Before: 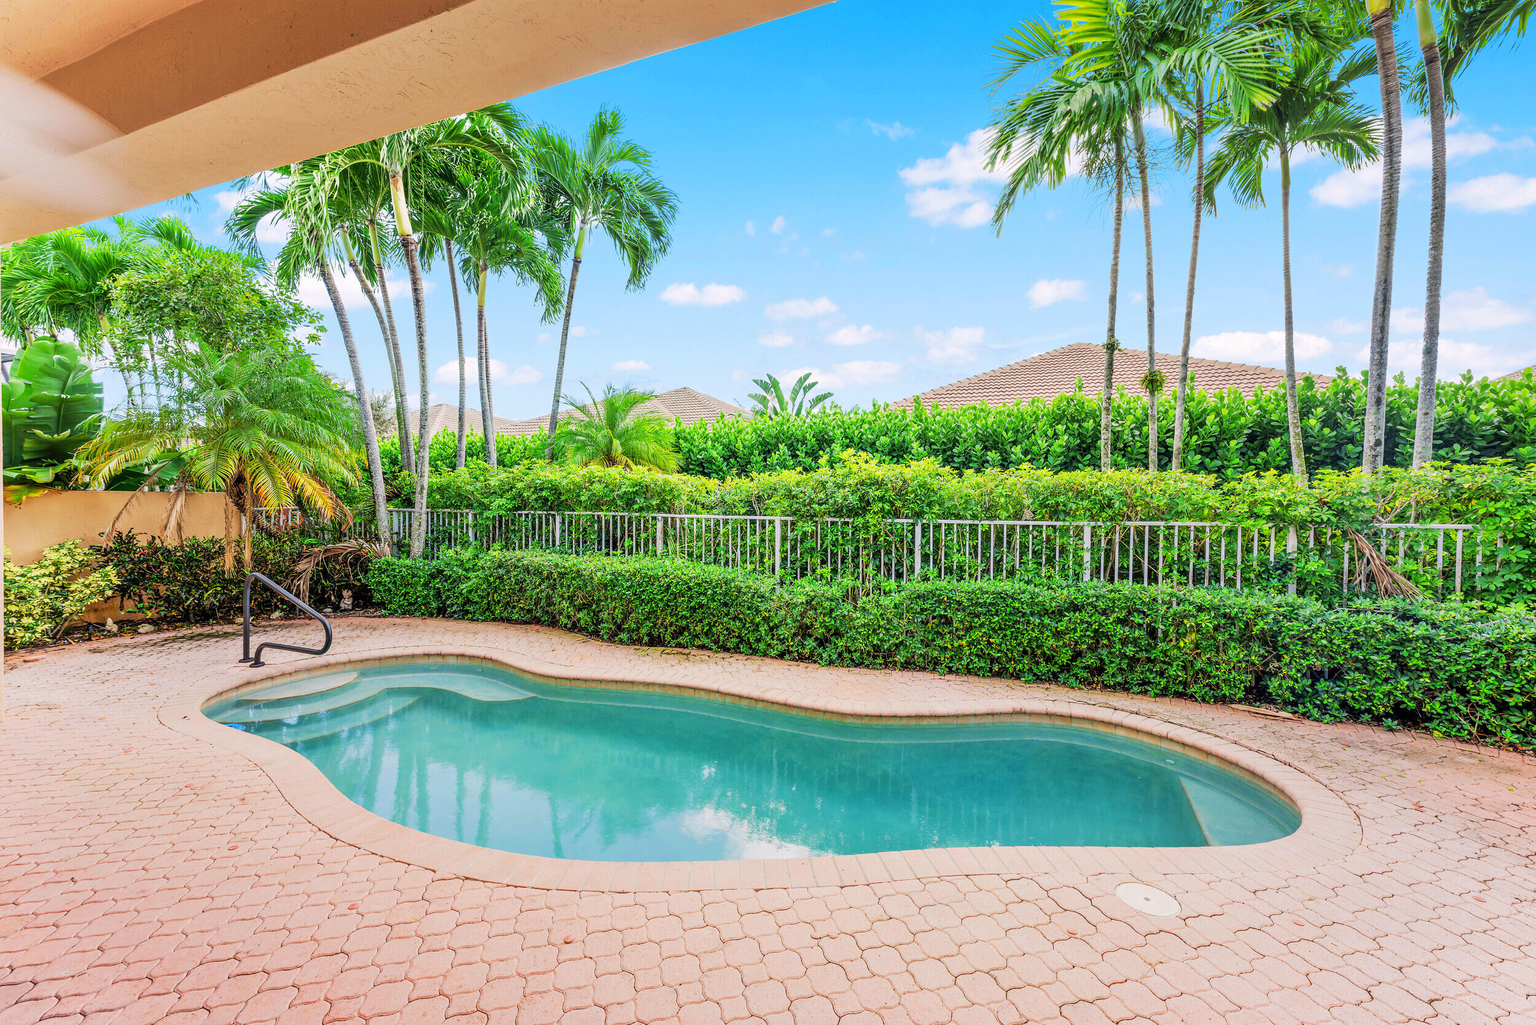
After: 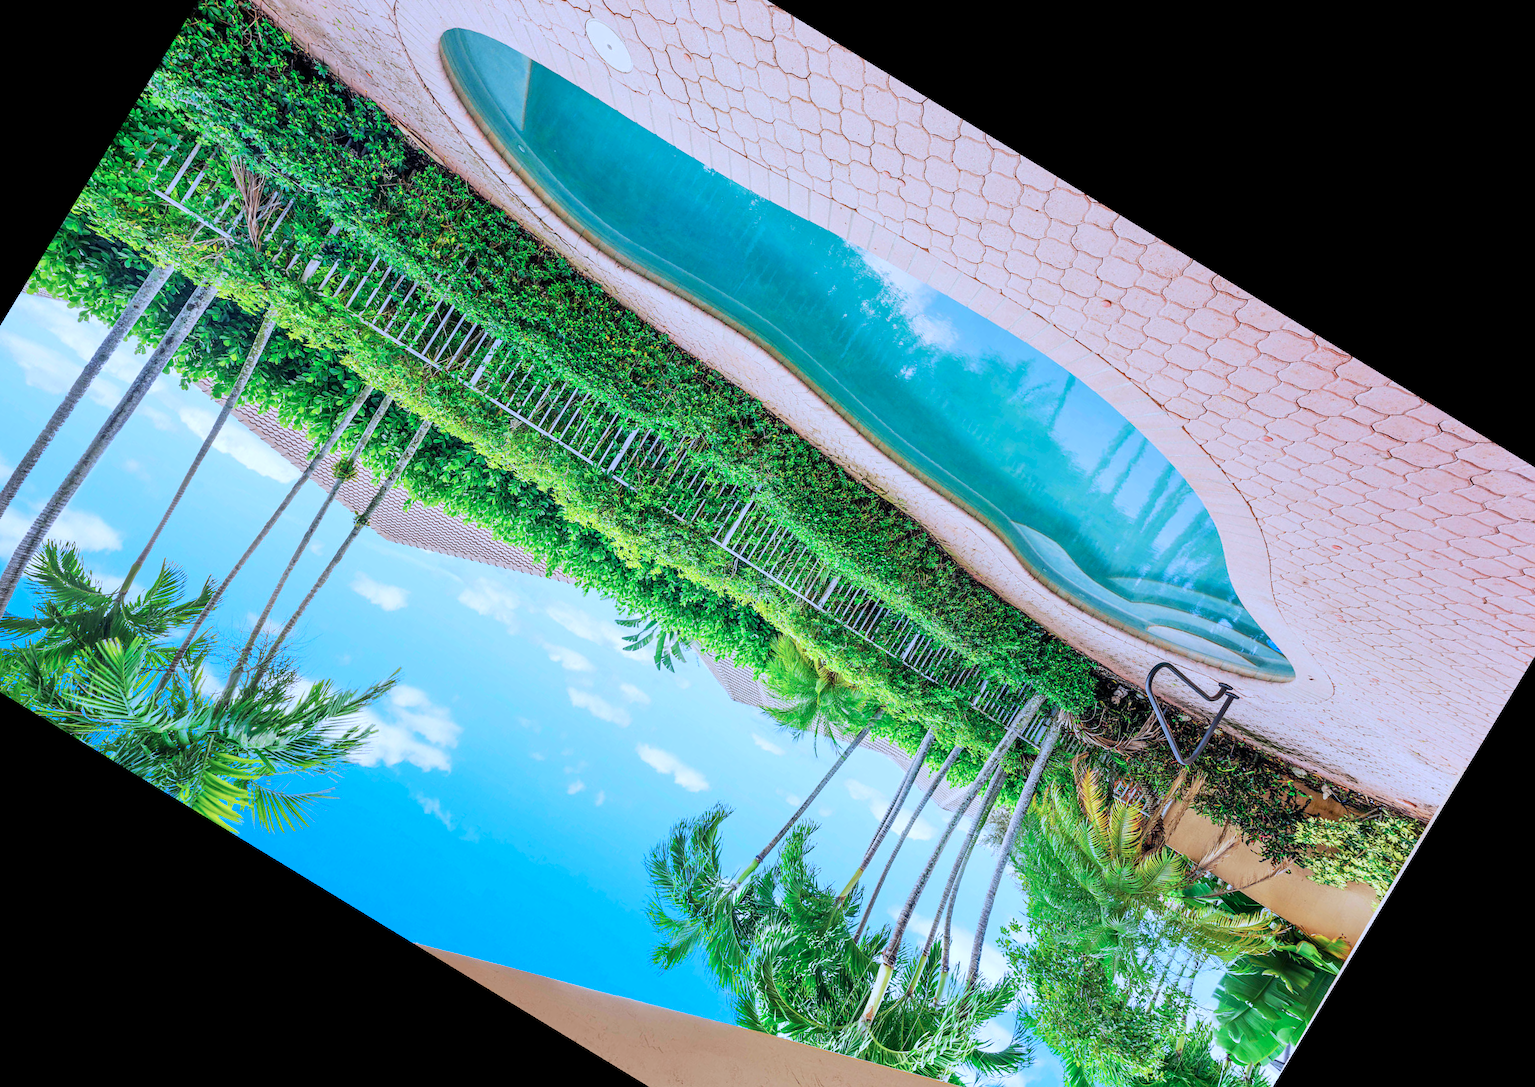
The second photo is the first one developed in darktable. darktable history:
crop and rotate: angle 148.68°, left 9.111%, top 15.603%, right 4.588%, bottom 17.041%
color calibration: illuminant custom, x 0.39, y 0.392, temperature 3856.94 K
